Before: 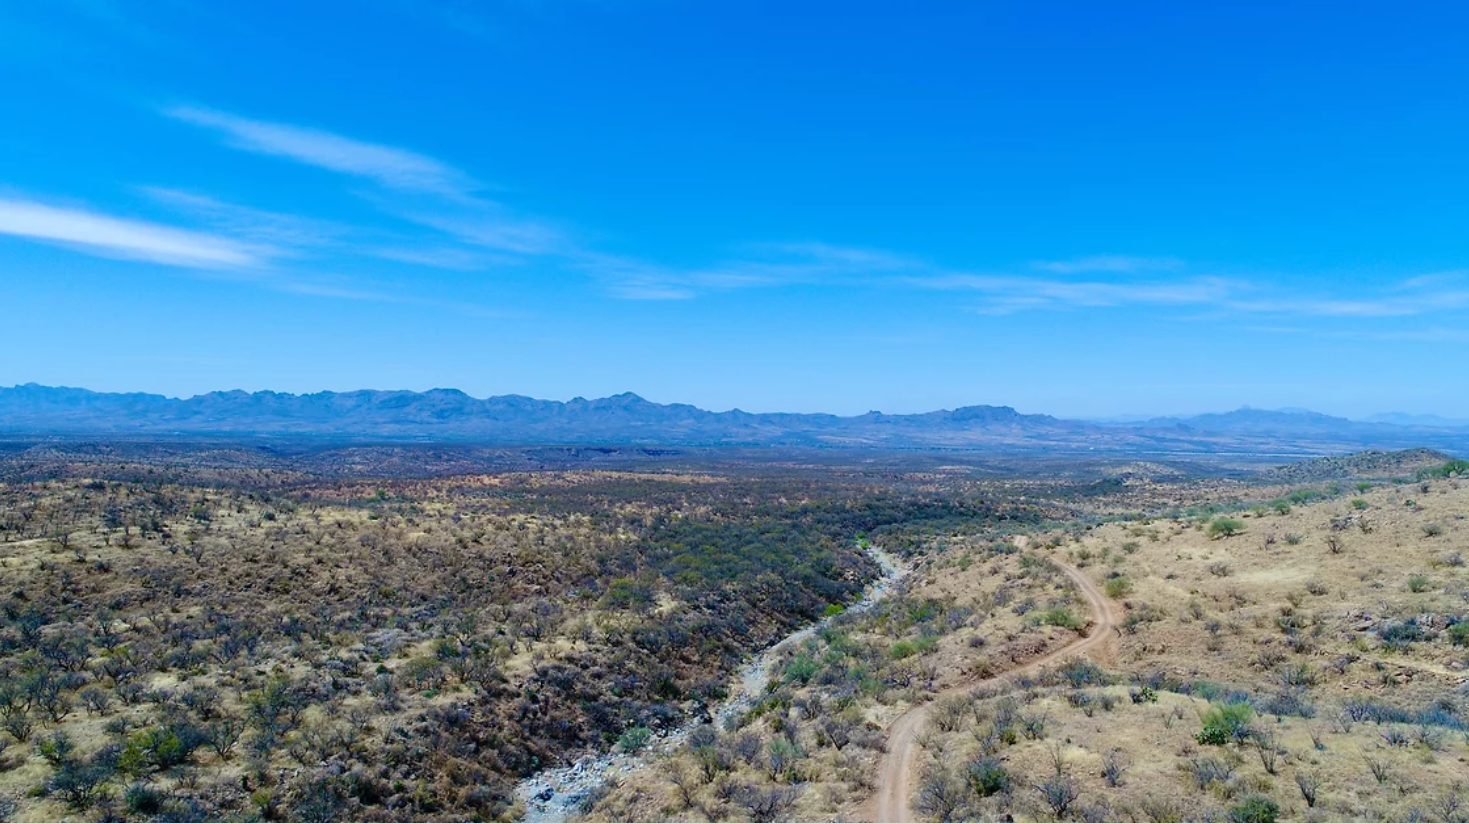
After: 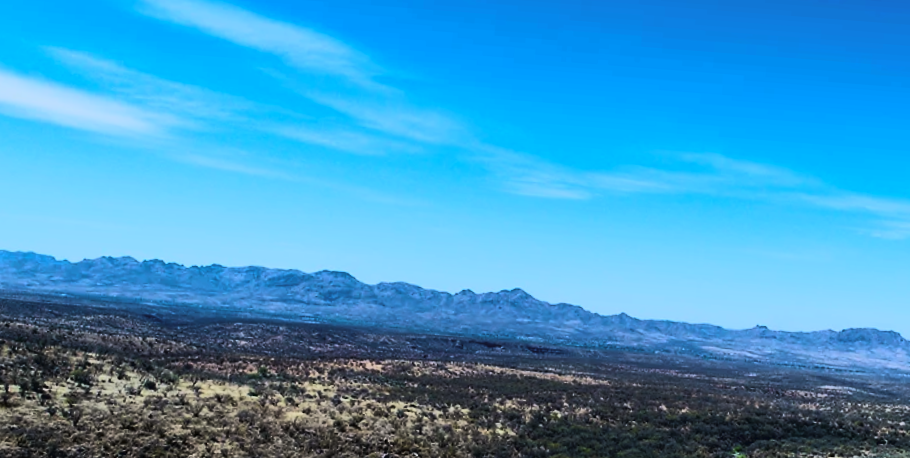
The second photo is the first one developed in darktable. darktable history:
tone curve: curves: ch0 [(0, 0) (0.003, 0.011) (0.011, 0.014) (0.025, 0.018) (0.044, 0.023) (0.069, 0.028) (0.1, 0.031) (0.136, 0.039) (0.177, 0.056) (0.224, 0.081) (0.277, 0.129) (0.335, 0.188) (0.399, 0.256) (0.468, 0.367) (0.543, 0.514) (0.623, 0.684) (0.709, 0.785) (0.801, 0.846) (0.898, 0.884) (1, 1)], color space Lab, linked channels, preserve colors none
crop and rotate: angle -4.32°, left 2.14%, top 6.646%, right 27.755%, bottom 30.435%
